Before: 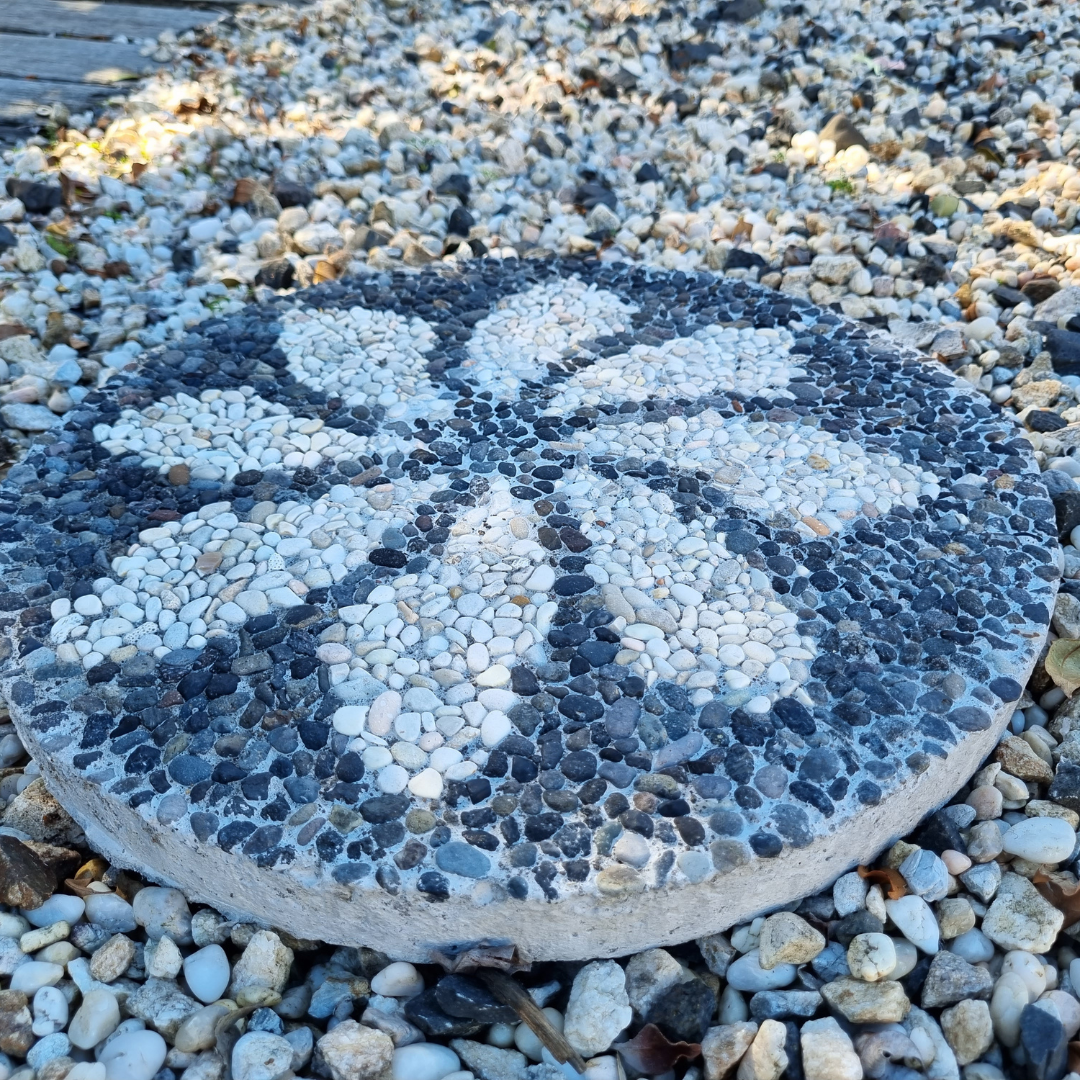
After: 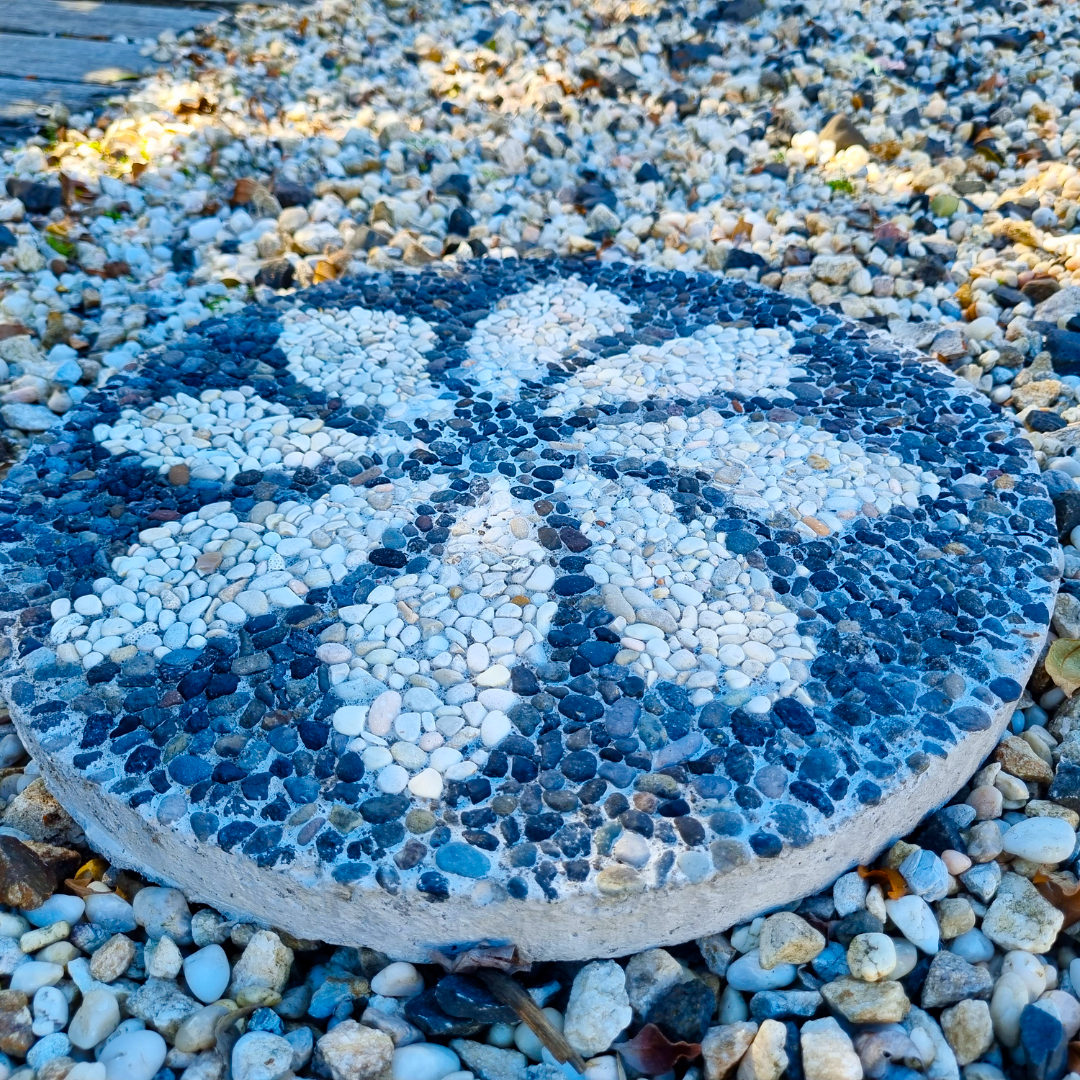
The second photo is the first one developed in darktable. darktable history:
color balance rgb: perceptual saturation grading › global saturation 46.32%, perceptual saturation grading › highlights -25.809%, perceptual saturation grading › shadows 49.267%, global vibrance 20%
